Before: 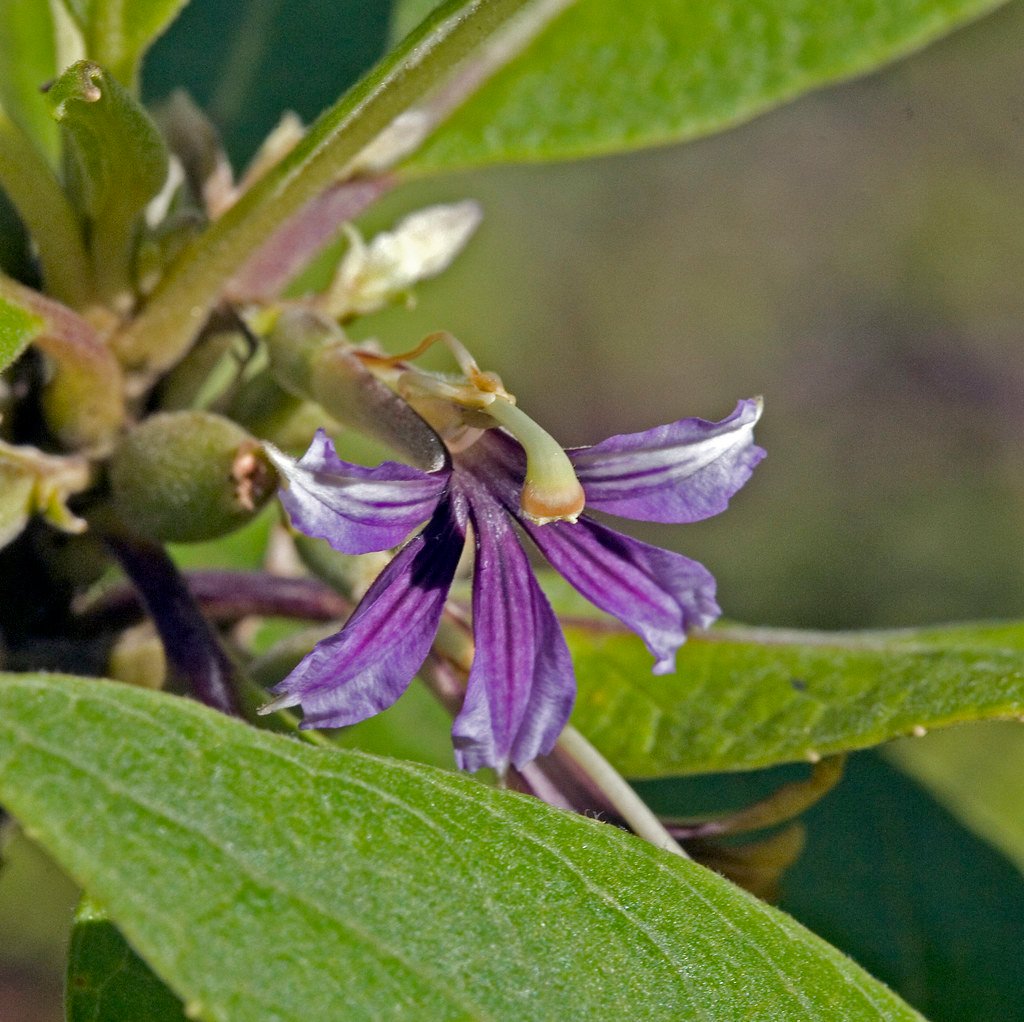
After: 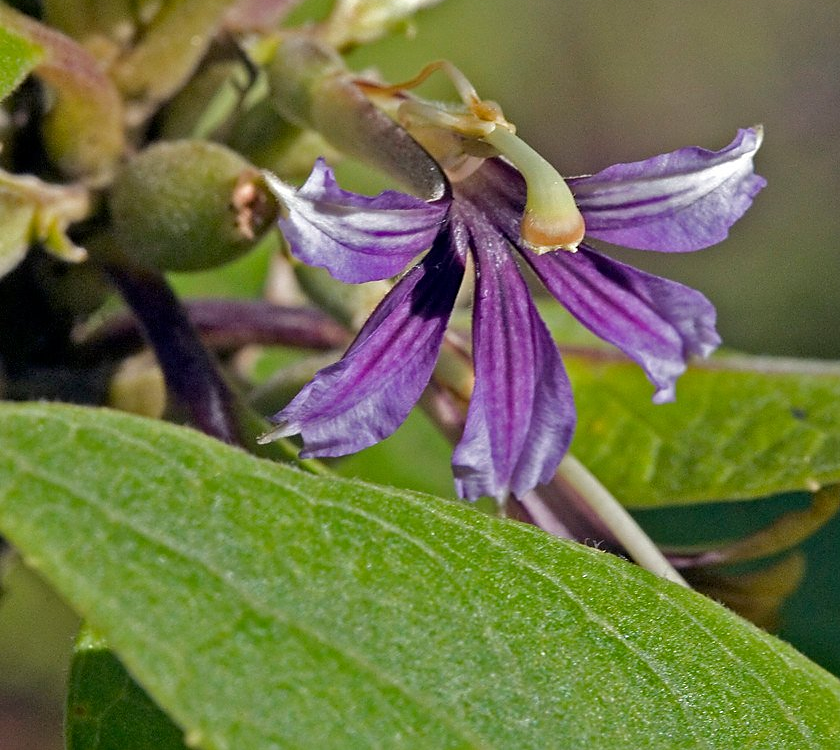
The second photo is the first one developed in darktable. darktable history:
sharpen: radius 1.864, amount 0.398, threshold 1.271
crop: top 26.531%, right 17.959%
